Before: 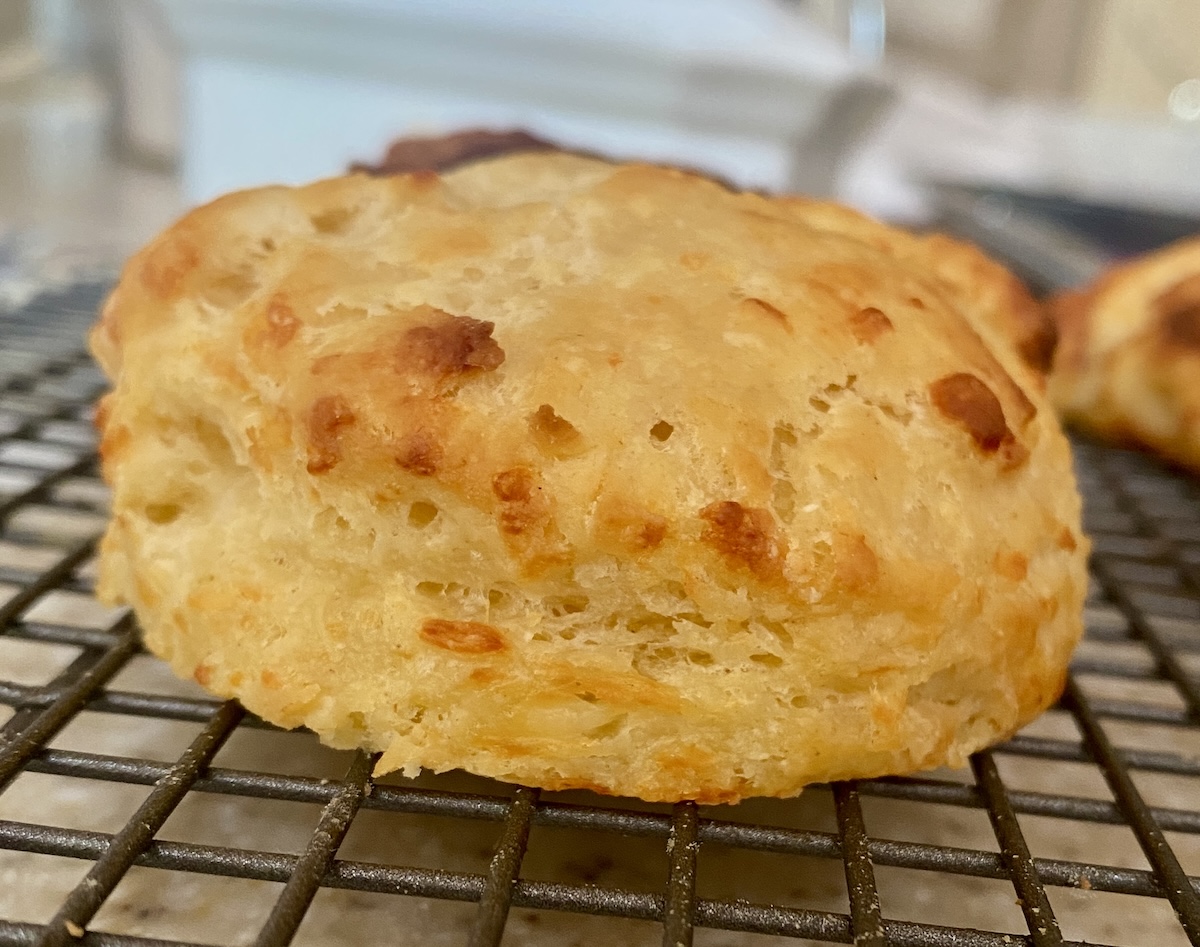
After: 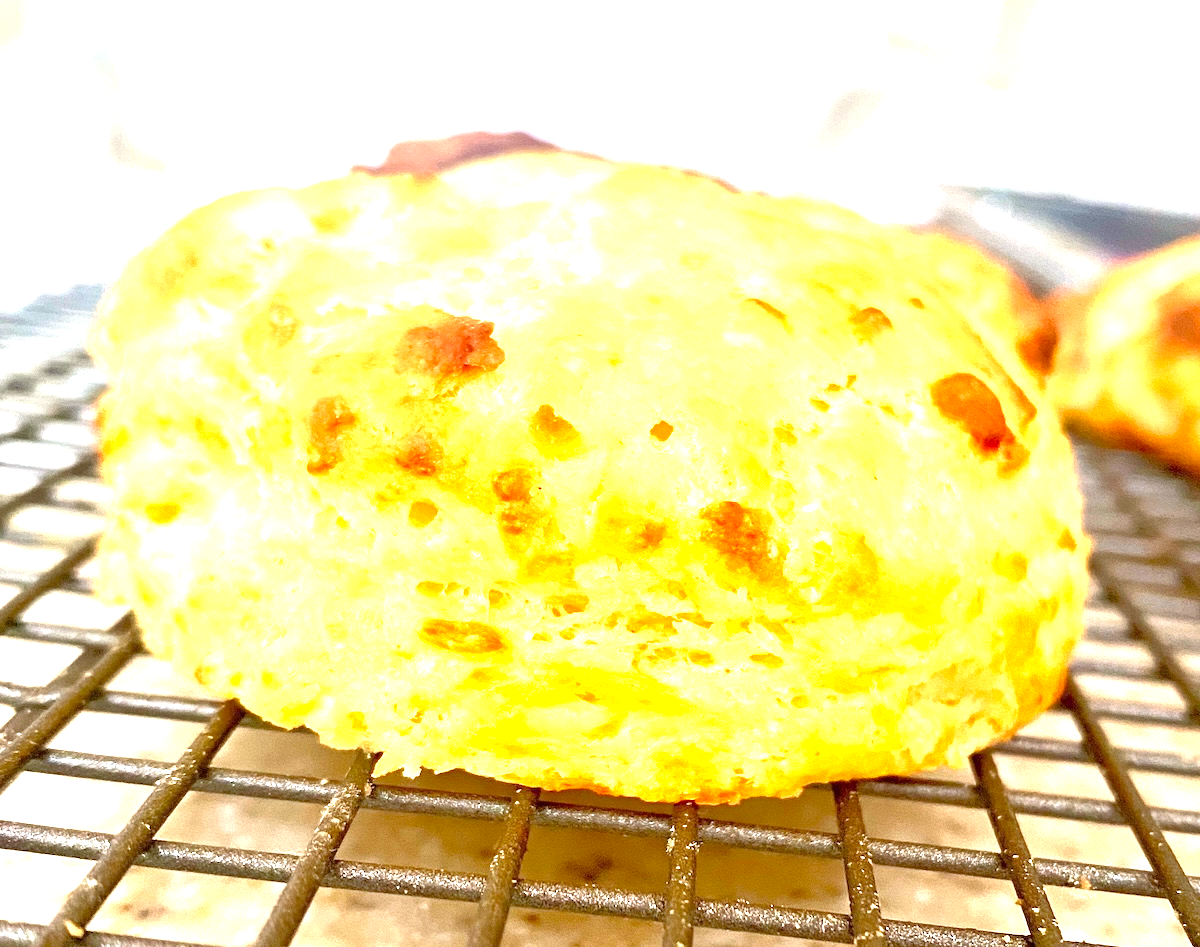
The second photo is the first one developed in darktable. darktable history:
exposure: exposure 2.207 EV, compensate highlight preservation false
tone equalizer: -8 EV 0.001 EV, -7 EV -0.004 EV, -6 EV 0.009 EV, -5 EV 0.032 EV, -4 EV 0.276 EV, -3 EV 0.644 EV, -2 EV 0.584 EV, -1 EV 0.187 EV, +0 EV 0.024 EV
white balance: red 0.983, blue 1.036
